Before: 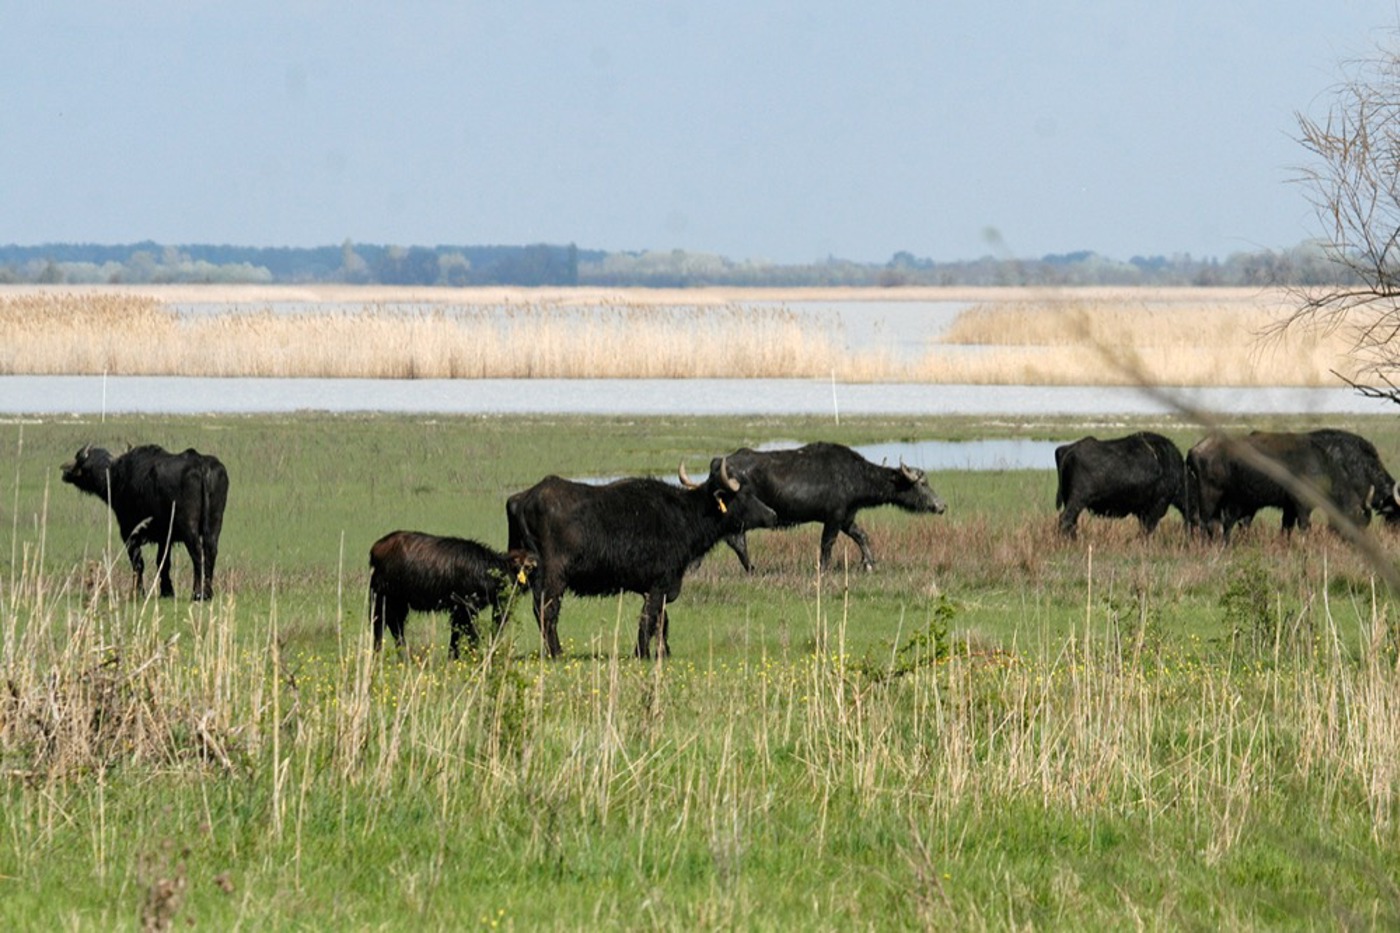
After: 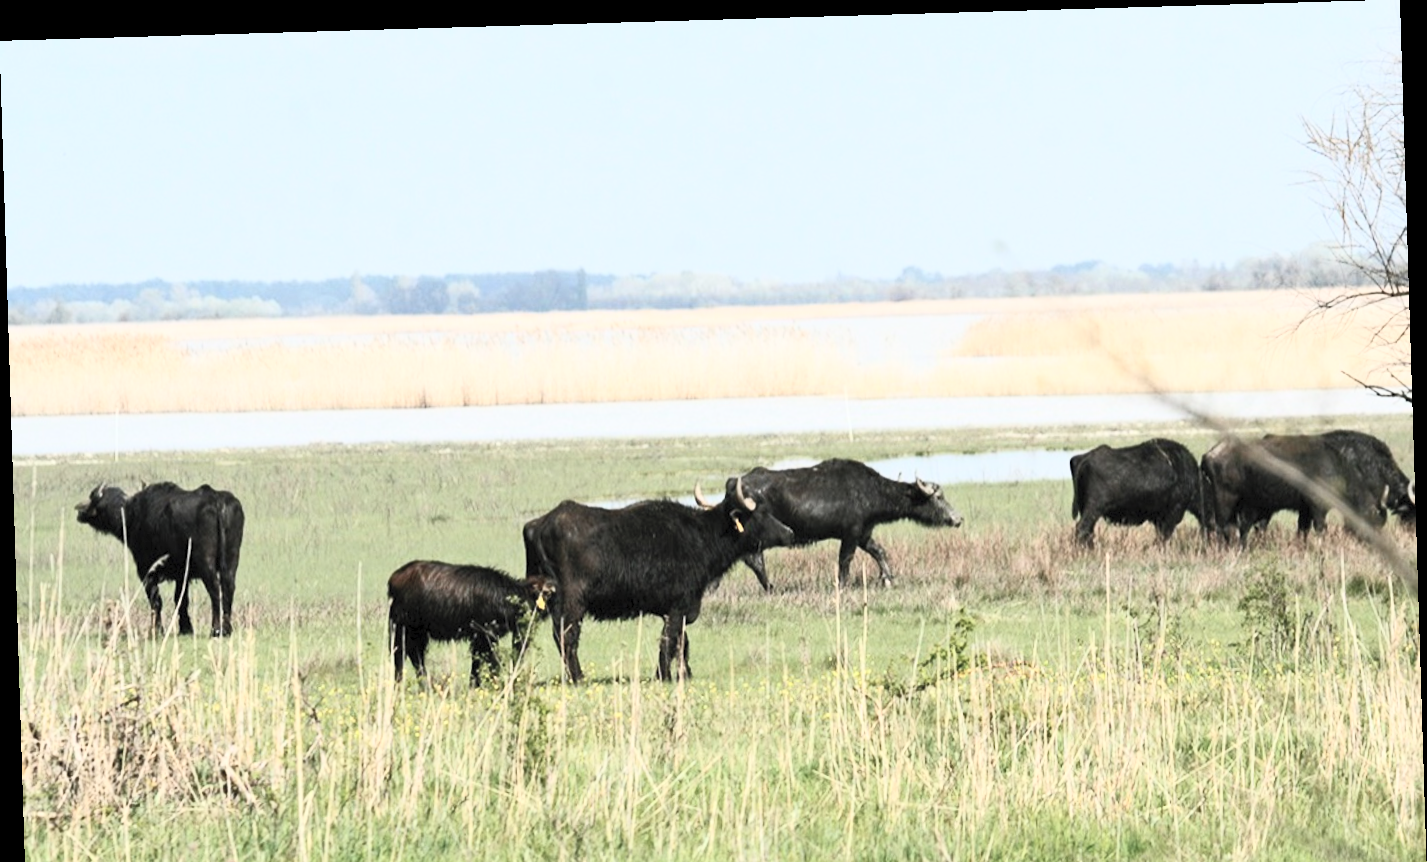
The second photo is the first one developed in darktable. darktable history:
crop and rotate: top 0%, bottom 11.49%
rotate and perspective: rotation -1.77°, lens shift (horizontal) 0.004, automatic cropping off
contrast brightness saturation: contrast 0.43, brightness 0.56, saturation -0.19
